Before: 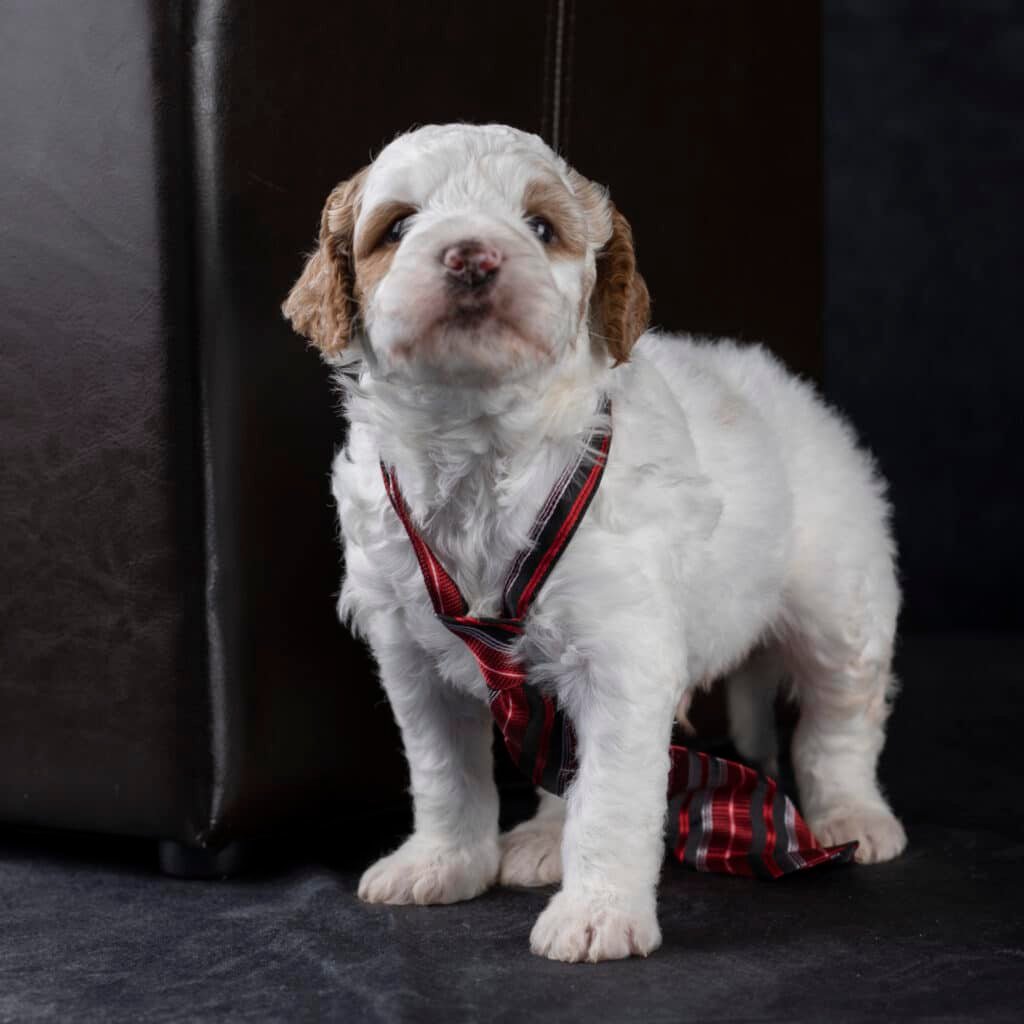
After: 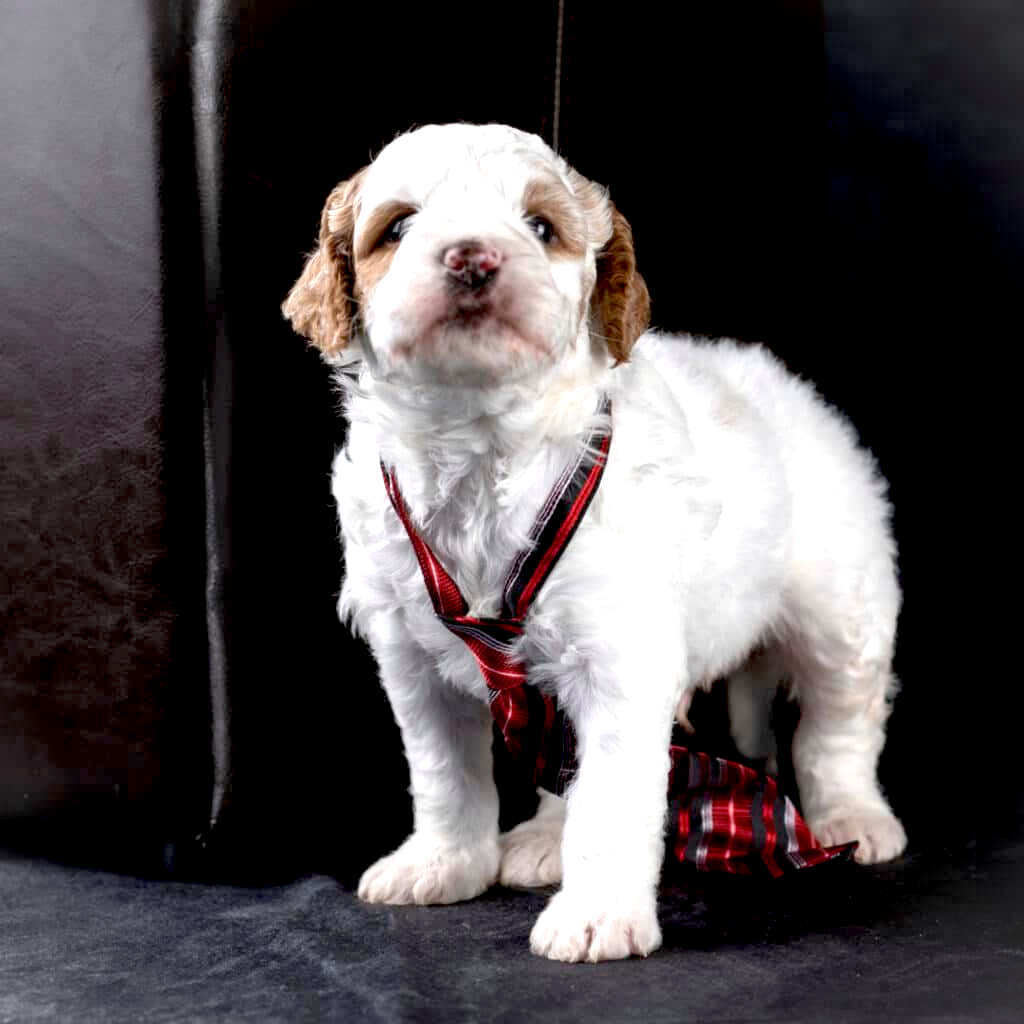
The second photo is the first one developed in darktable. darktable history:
exposure: black level correction 0.01, exposure 1 EV, compensate highlight preservation false
vignetting: fall-off start 100%, brightness 0.05, saturation 0
